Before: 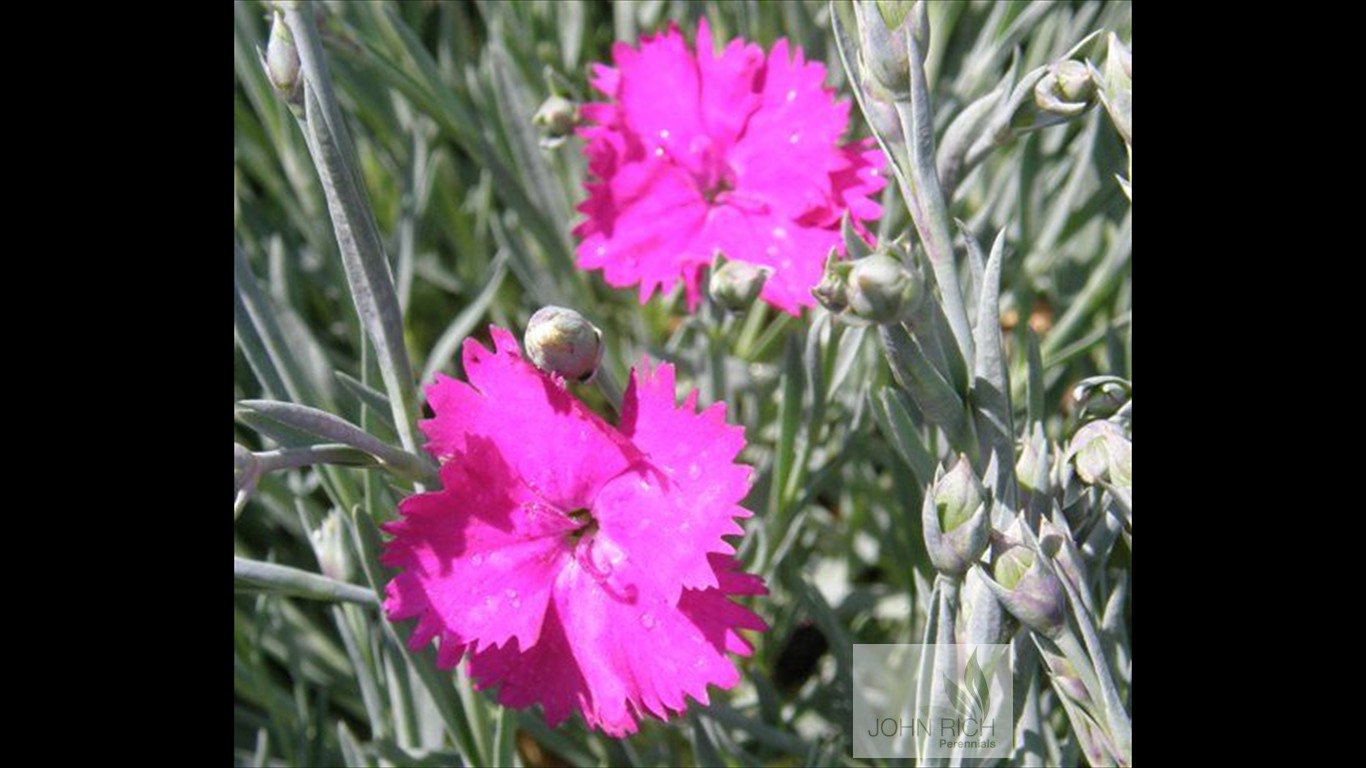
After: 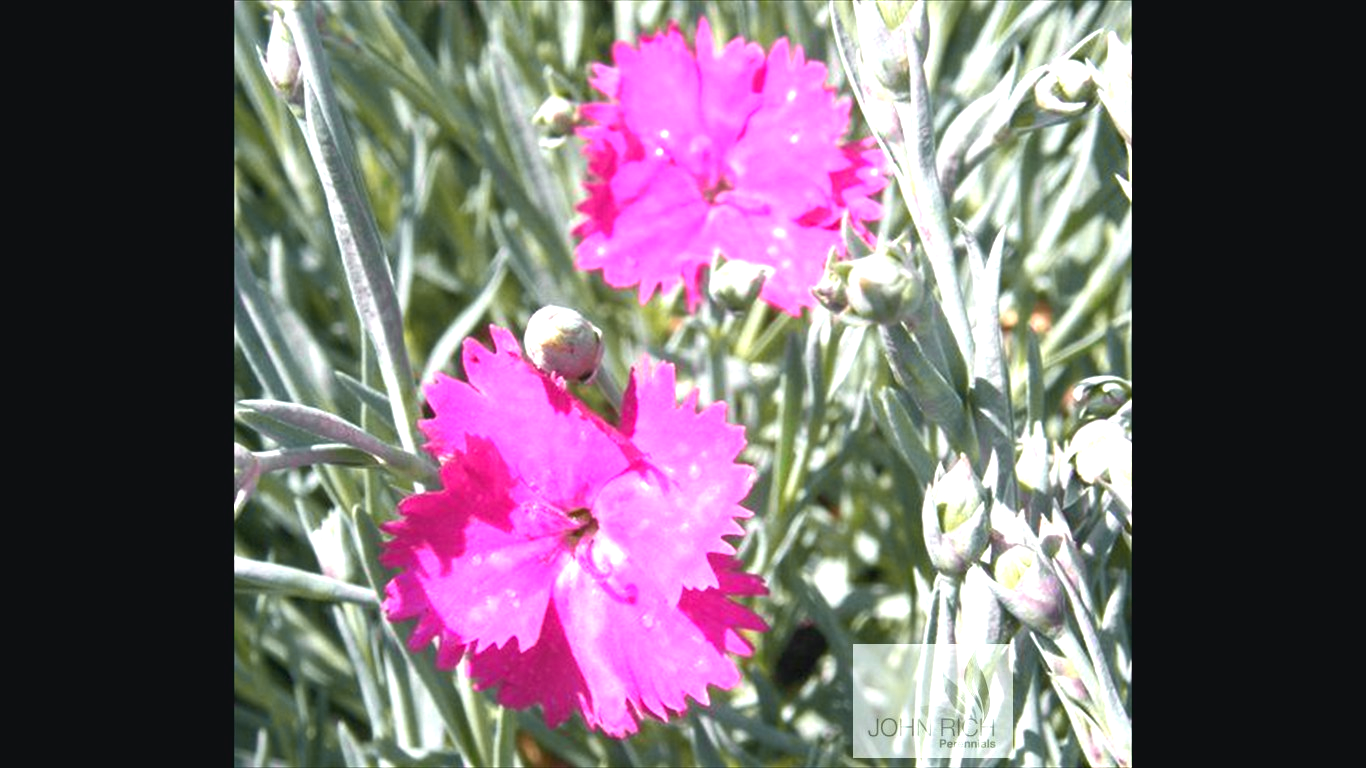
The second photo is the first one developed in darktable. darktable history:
exposure: black level correction 0.001, exposure 1.119 EV, compensate highlight preservation false
tone curve: curves: ch0 [(0.001, 0.042) (0.128, 0.16) (0.452, 0.42) (0.603, 0.566) (0.754, 0.733) (1, 1)]; ch1 [(0, 0) (0.325, 0.327) (0.412, 0.441) (0.473, 0.466) (0.5, 0.499) (0.549, 0.558) (0.617, 0.625) (0.713, 0.7) (1, 1)]; ch2 [(0, 0) (0.386, 0.397) (0.445, 0.47) (0.505, 0.498) (0.529, 0.524) (0.574, 0.569) (0.652, 0.641) (1, 1)], color space Lab, independent channels, preserve colors none
